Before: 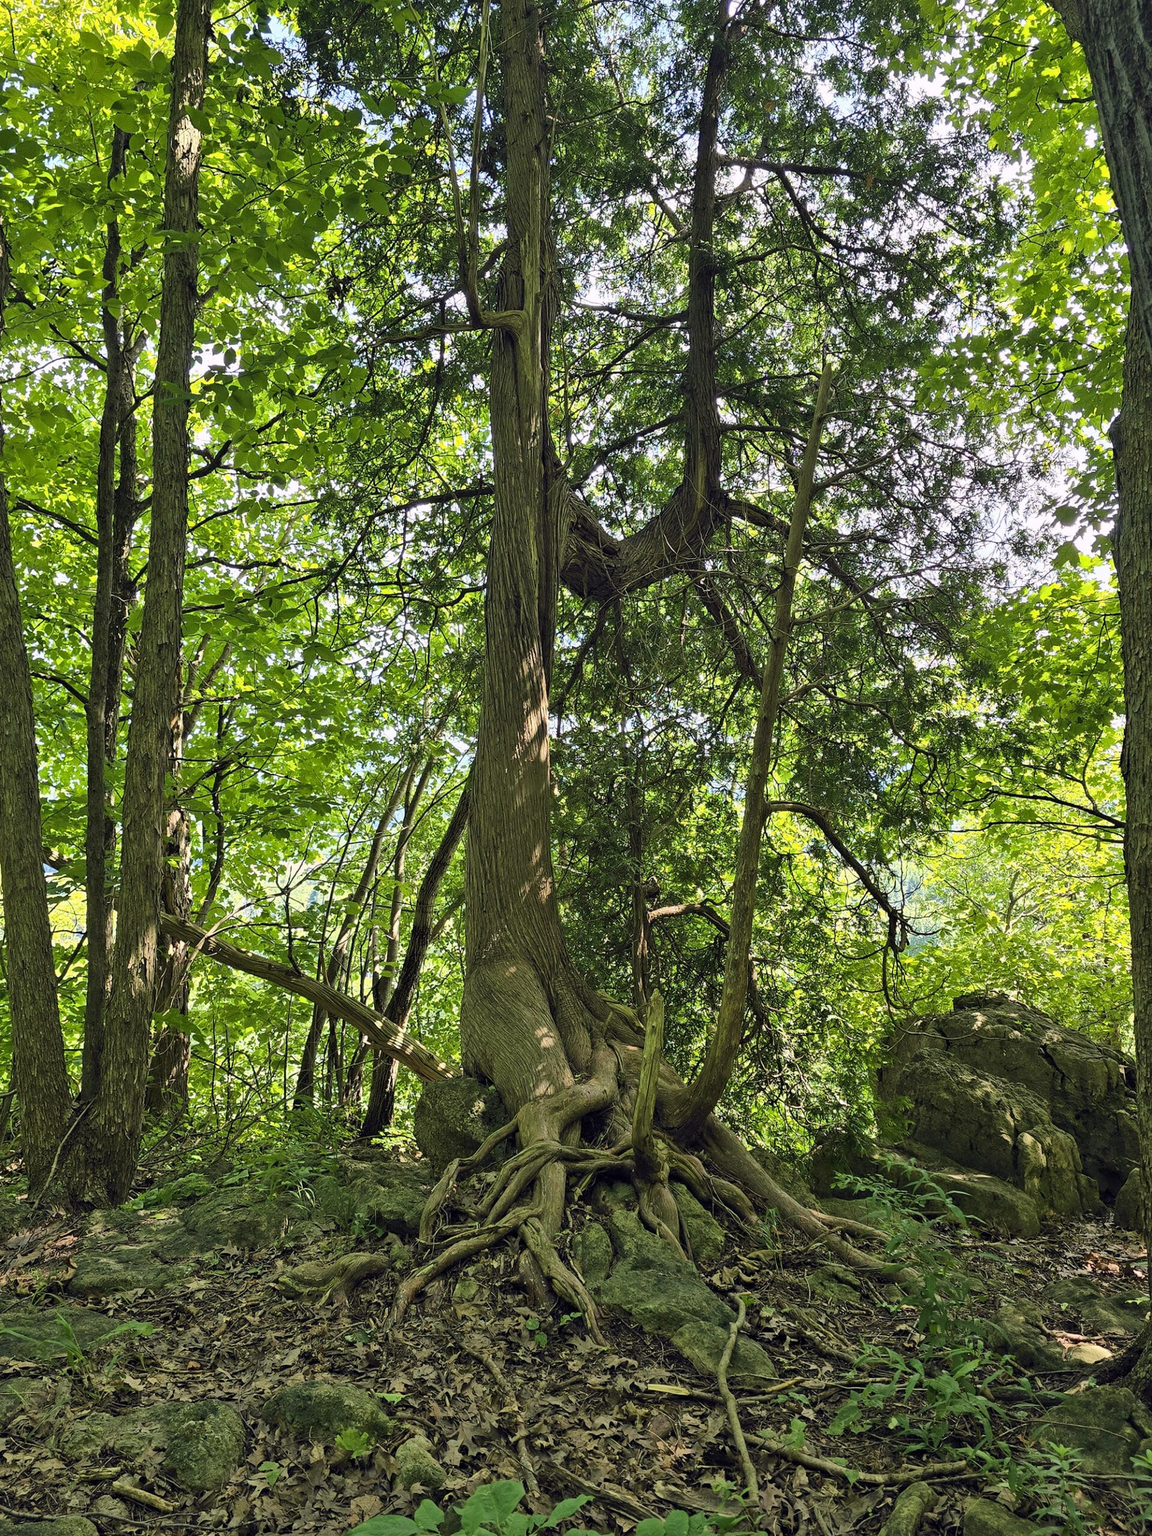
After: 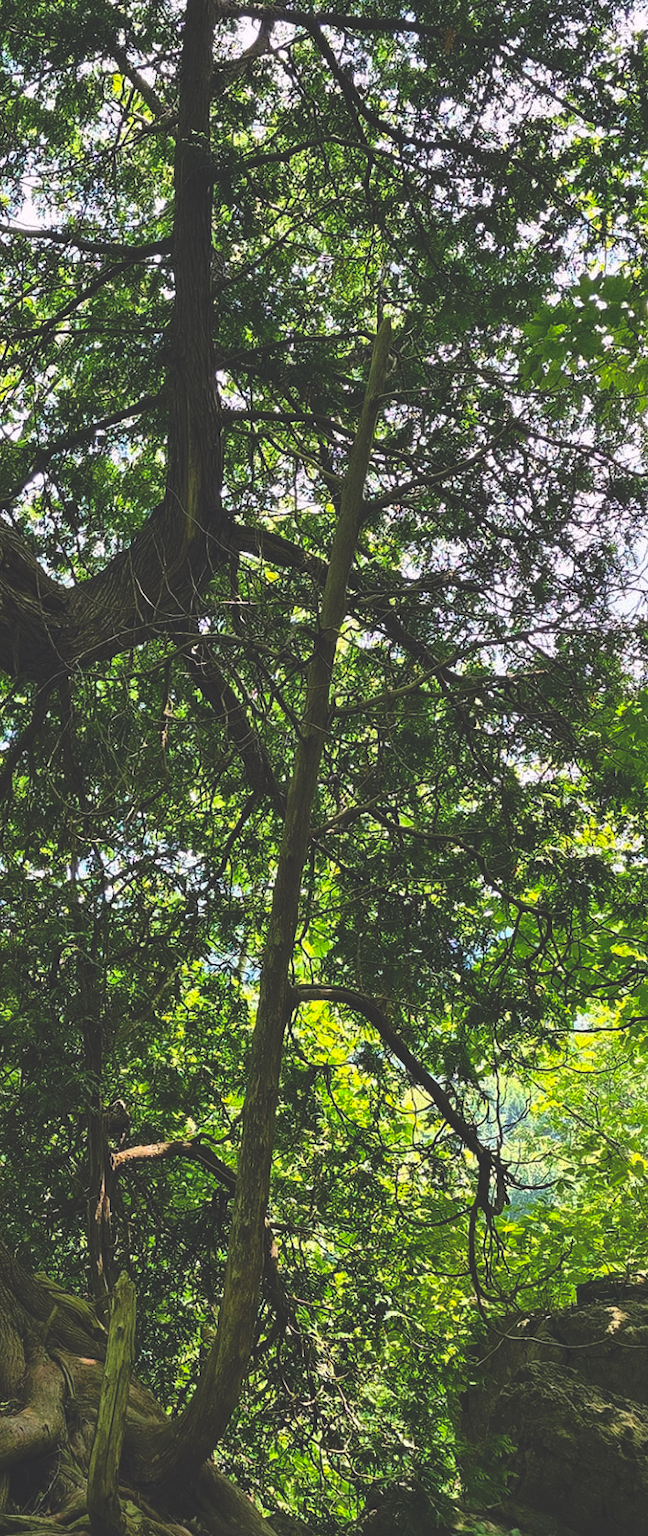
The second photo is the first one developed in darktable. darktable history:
rgb curve: curves: ch0 [(0, 0.186) (0.314, 0.284) (0.775, 0.708) (1, 1)], compensate middle gray true, preserve colors none
crop and rotate: left 49.936%, top 10.094%, right 13.136%, bottom 24.256%
